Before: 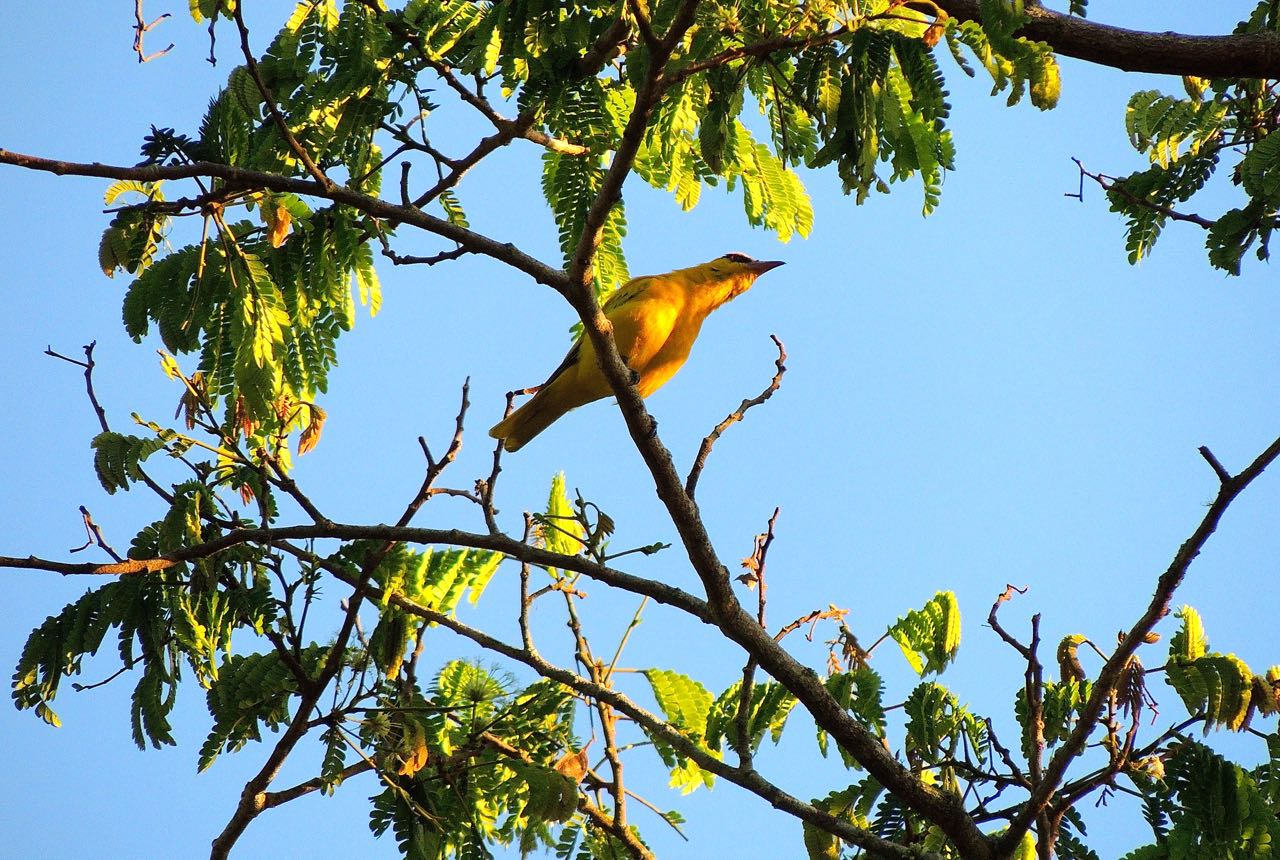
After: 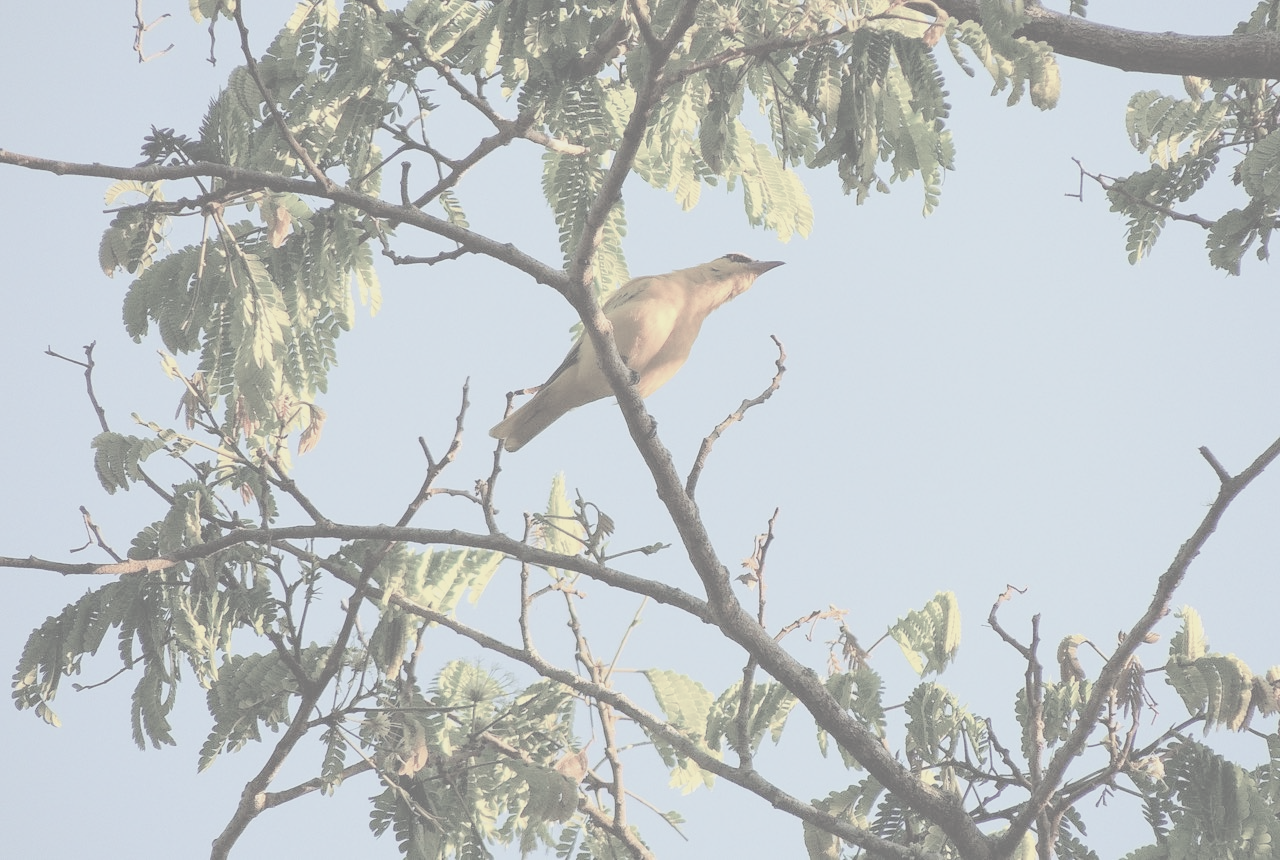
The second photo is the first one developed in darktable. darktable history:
contrast brightness saturation: contrast -0.312, brightness 0.76, saturation -0.799
